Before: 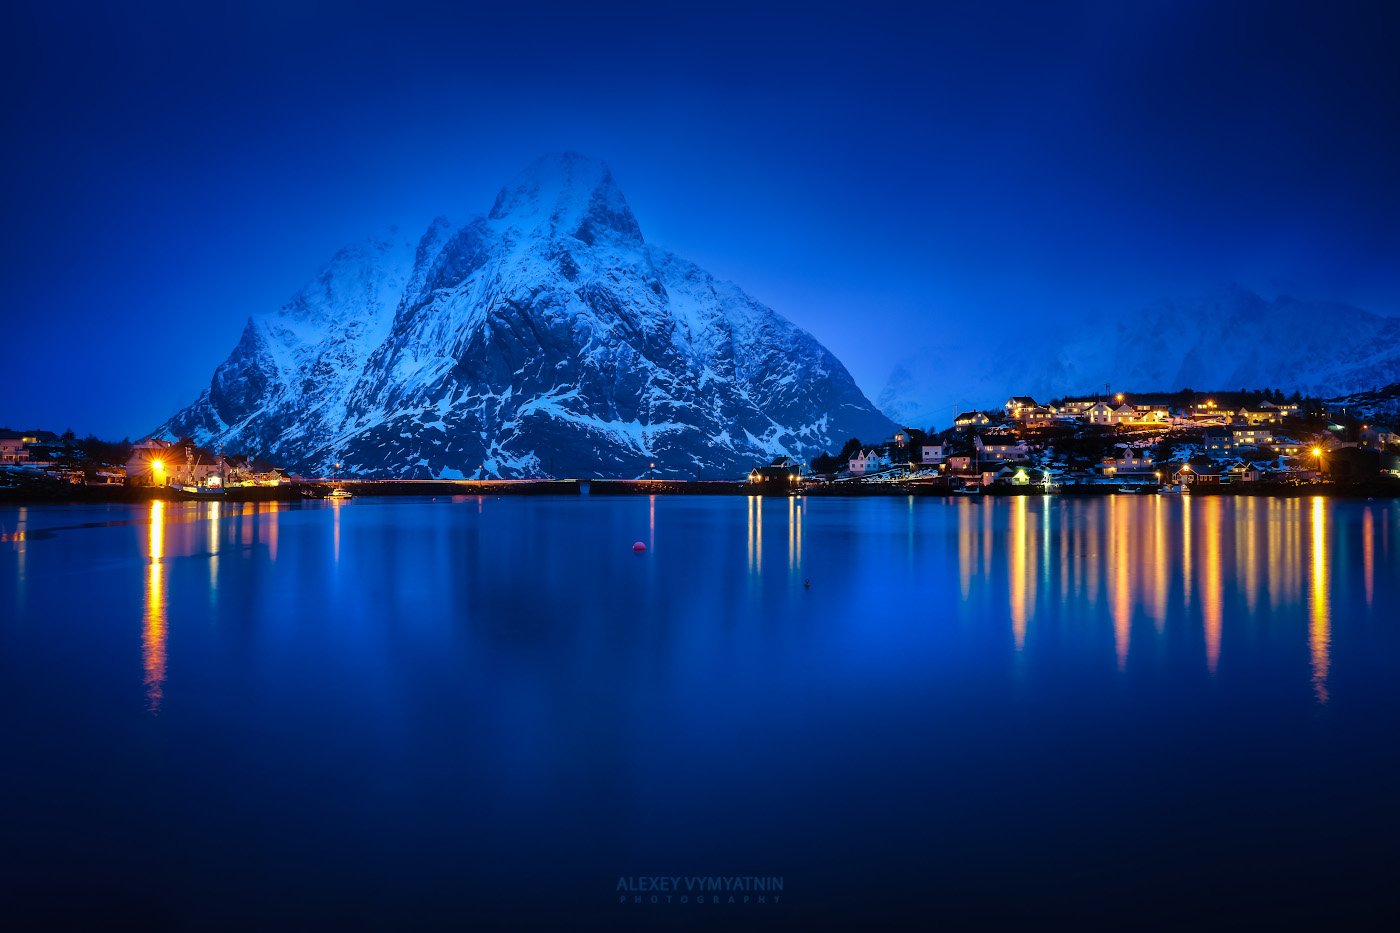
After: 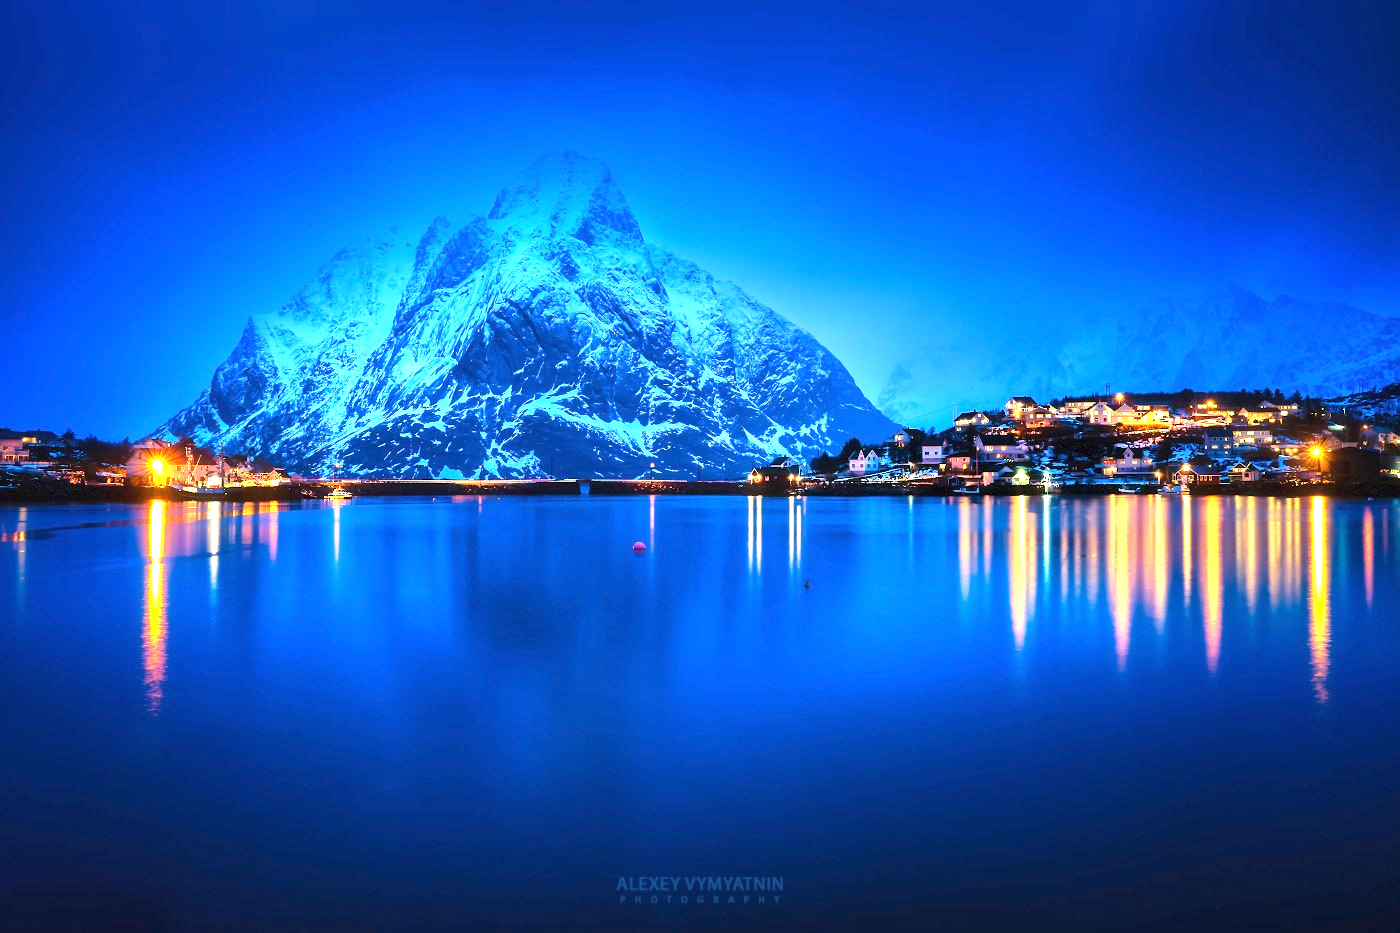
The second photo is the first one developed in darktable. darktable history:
exposure: black level correction 0, exposure 1.702 EV, compensate highlight preservation false
